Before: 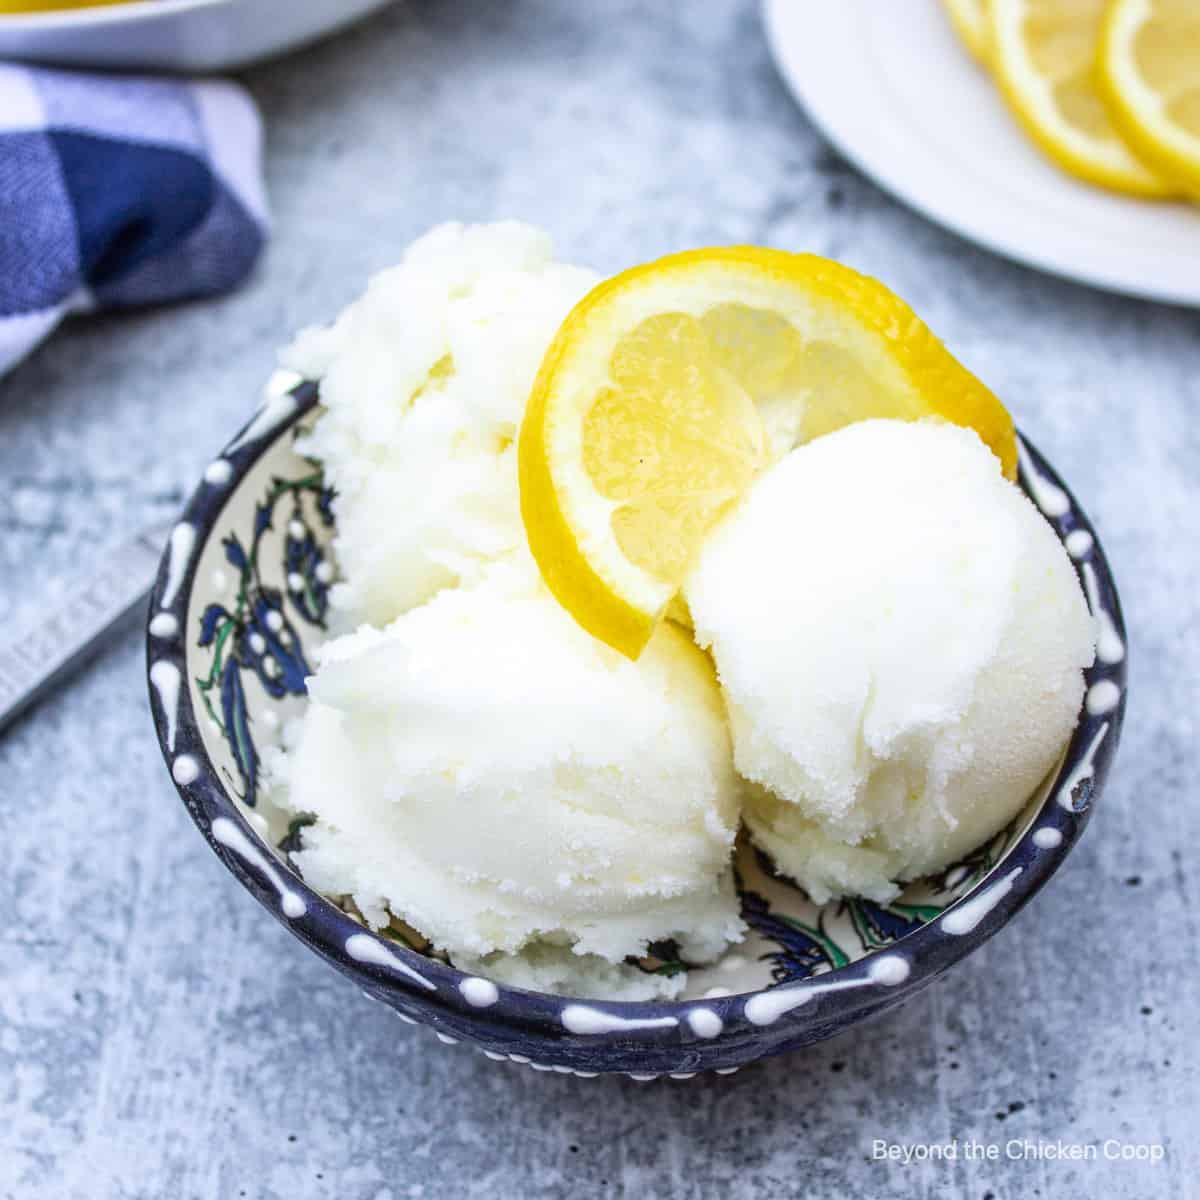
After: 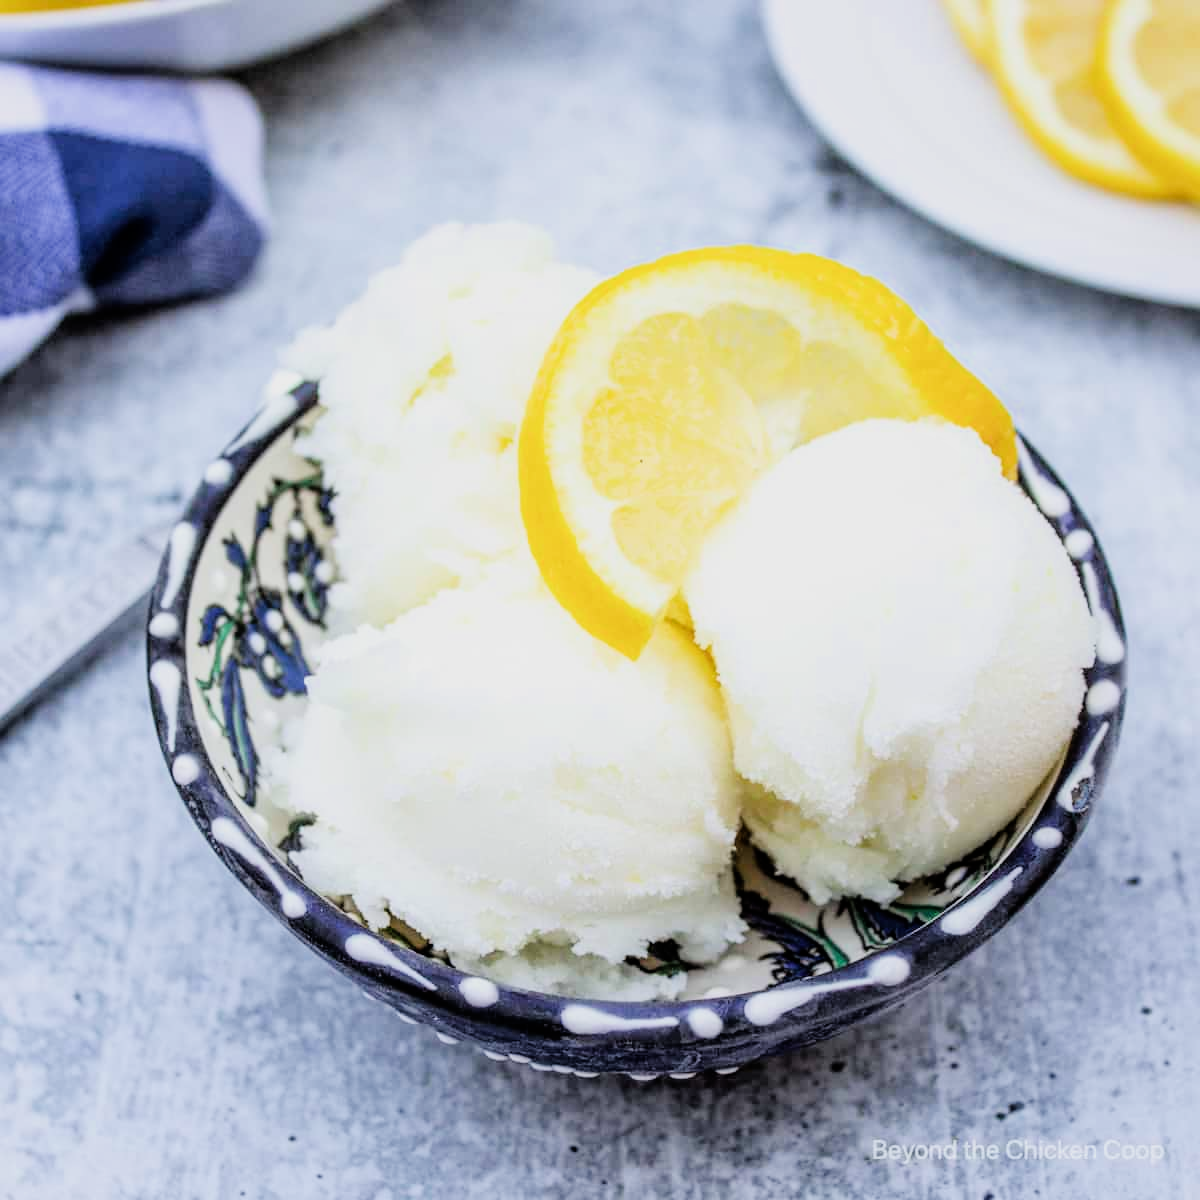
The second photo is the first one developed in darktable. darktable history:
filmic rgb: black relative exposure -7.65 EV, white relative exposure 4.56 EV, hardness 3.61
tone equalizer: -8 EV -0.729 EV, -7 EV -0.672 EV, -6 EV -0.612 EV, -5 EV -0.417 EV, -3 EV 0.377 EV, -2 EV 0.6 EV, -1 EV 0.699 EV, +0 EV 0.737 EV, mask exposure compensation -0.507 EV
